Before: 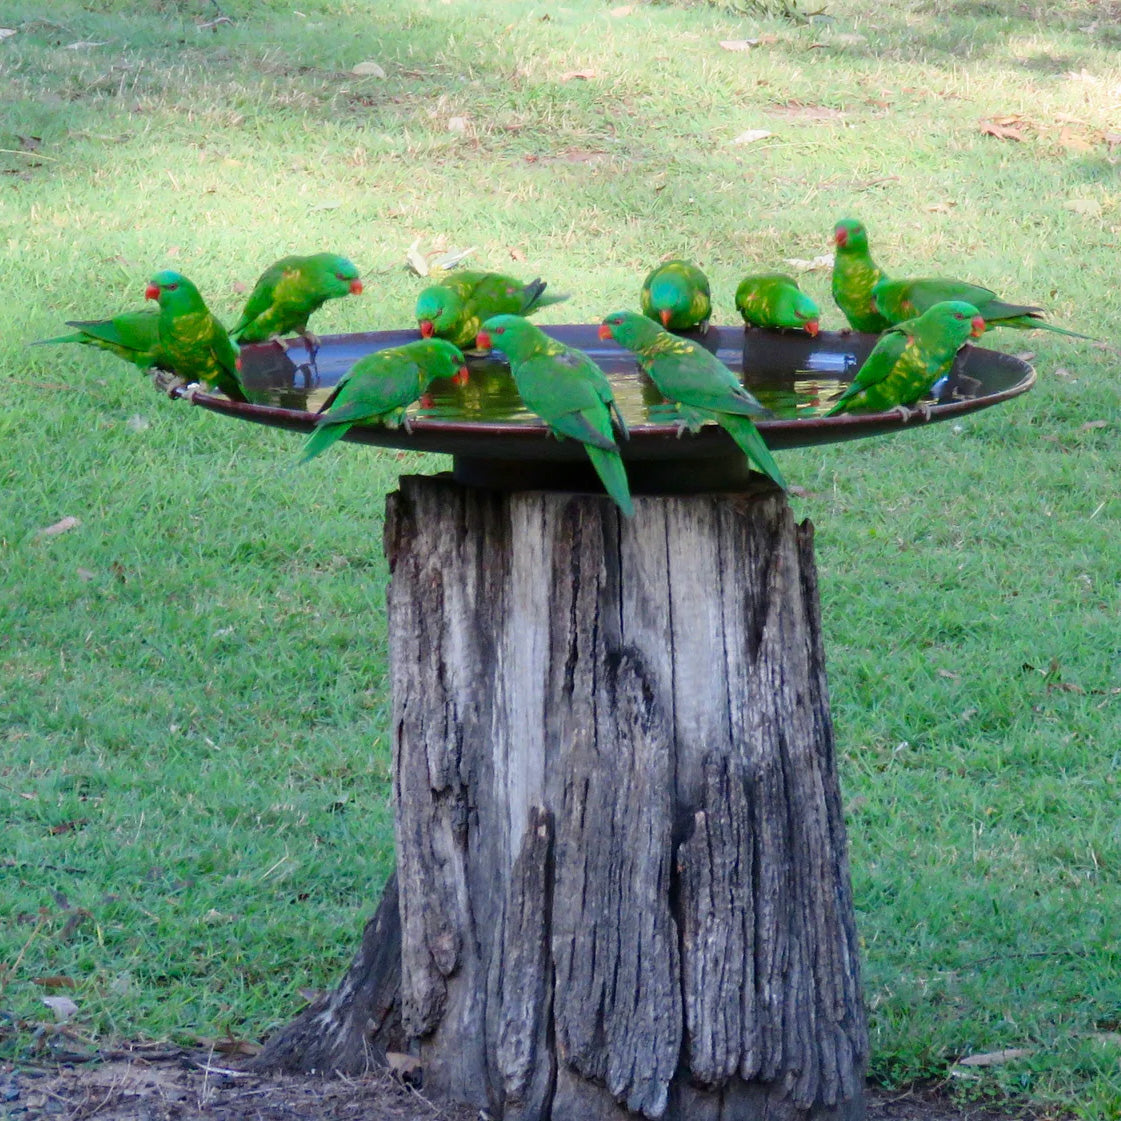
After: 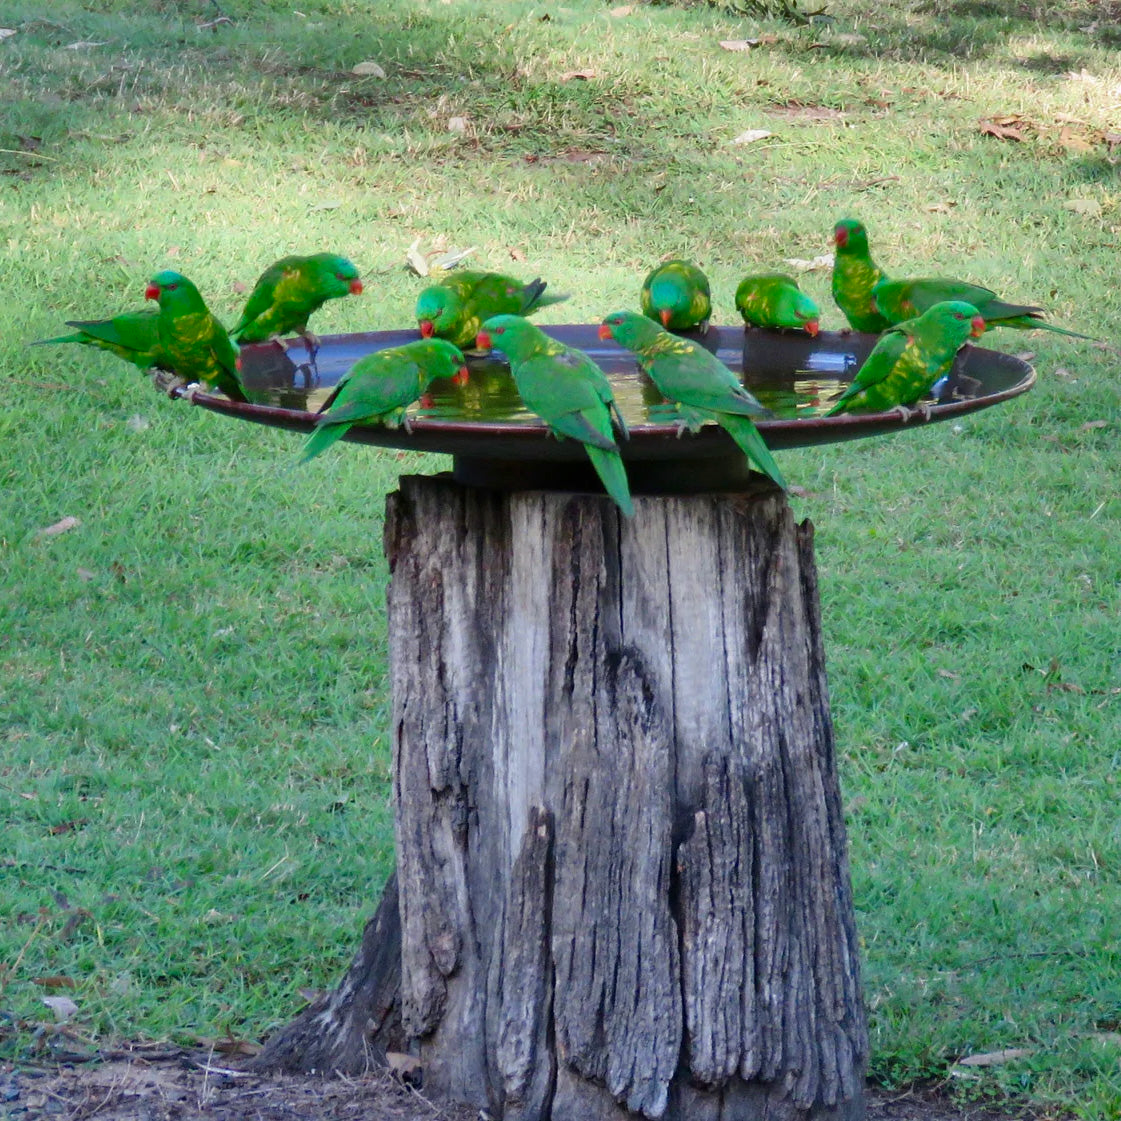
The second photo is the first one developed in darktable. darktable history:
shadows and highlights: white point adjustment 0.08, highlights -70.3, soften with gaussian
